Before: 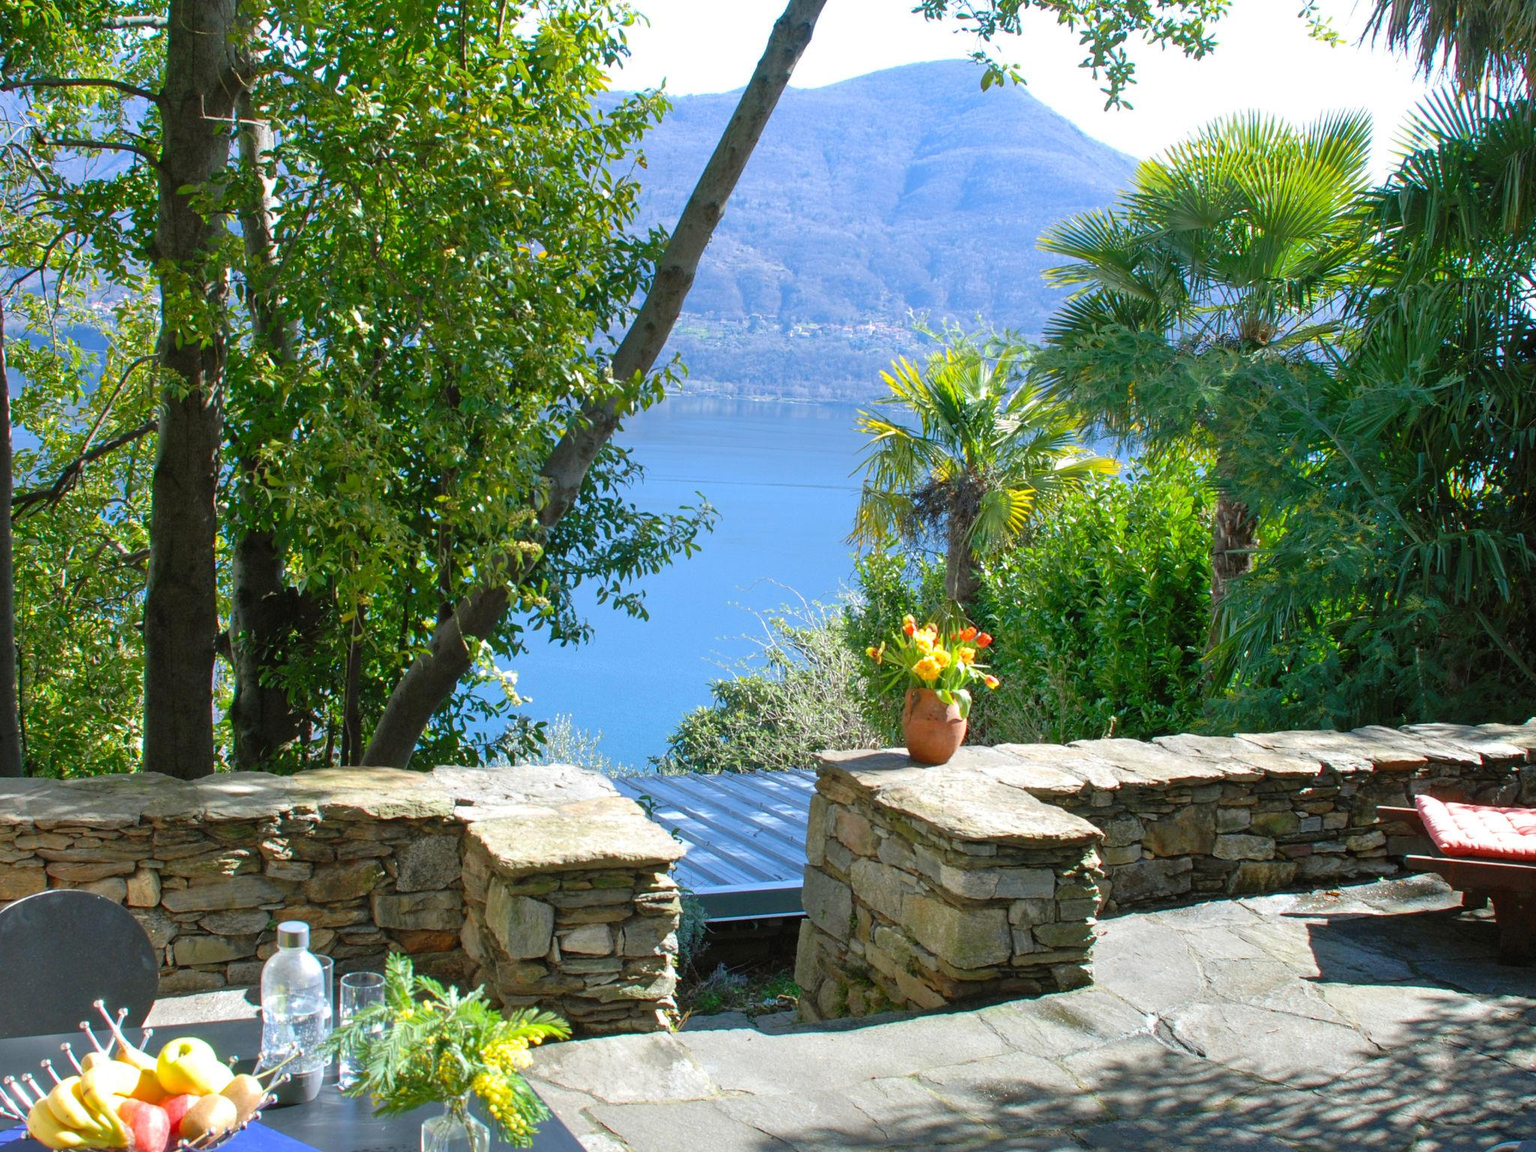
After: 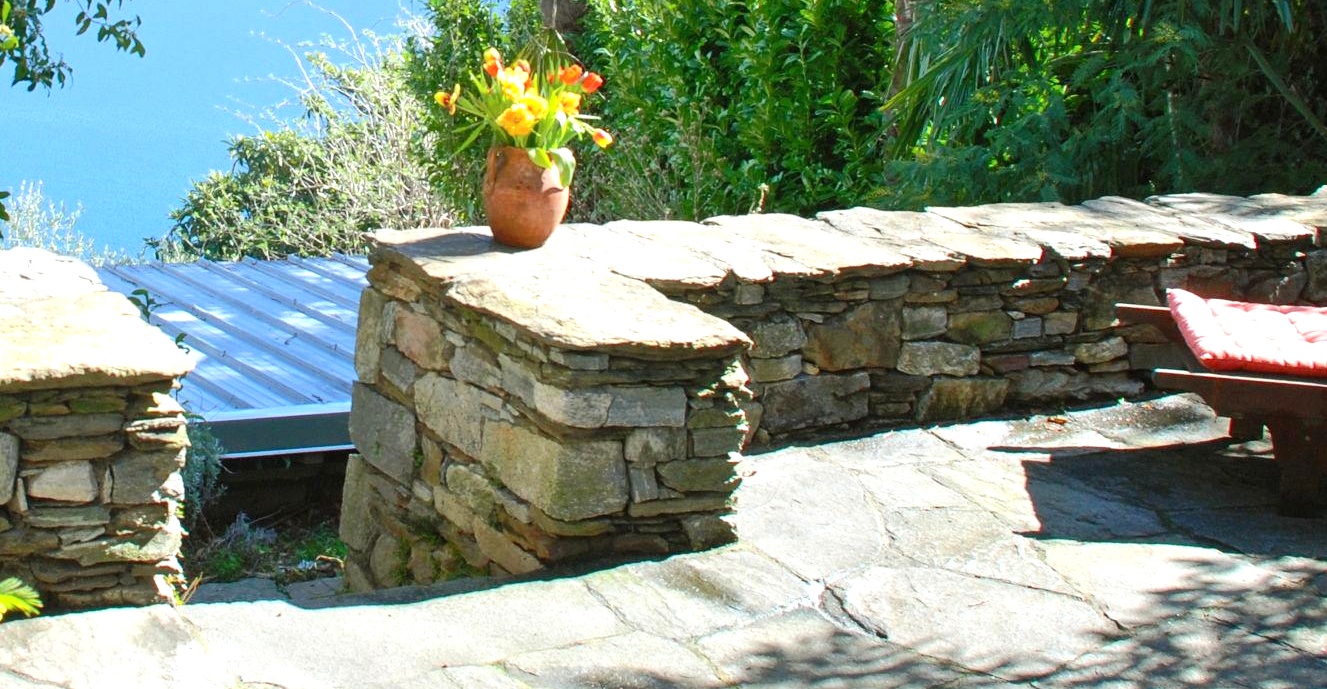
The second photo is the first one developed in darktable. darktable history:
crop and rotate: left 35.158%, top 50.199%, bottom 4.926%
tone curve: curves: ch0 [(0, 0) (0.003, 0.003) (0.011, 0.011) (0.025, 0.024) (0.044, 0.043) (0.069, 0.068) (0.1, 0.097) (0.136, 0.133) (0.177, 0.173) (0.224, 0.219) (0.277, 0.271) (0.335, 0.327) (0.399, 0.39) (0.468, 0.457) (0.543, 0.582) (0.623, 0.655) (0.709, 0.734) (0.801, 0.817) (0.898, 0.906) (1, 1)], color space Lab, independent channels, preserve colors none
exposure: black level correction 0, exposure 0.499 EV, compensate exposure bias true, compensate highlight preservation false
